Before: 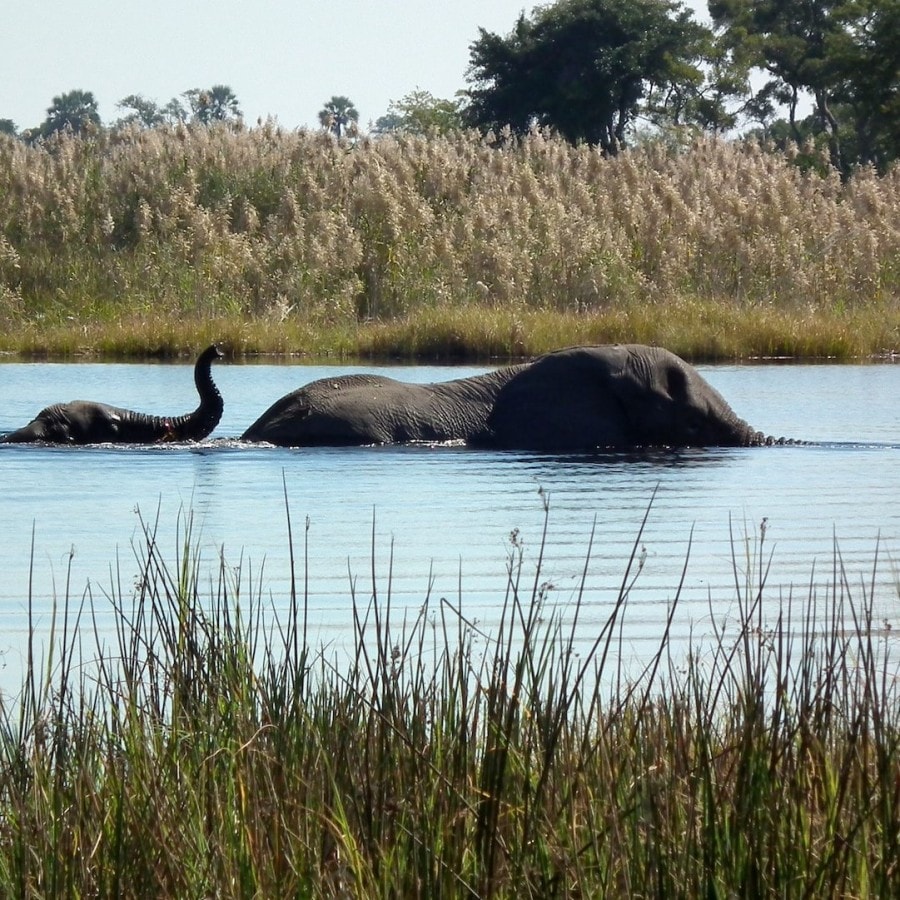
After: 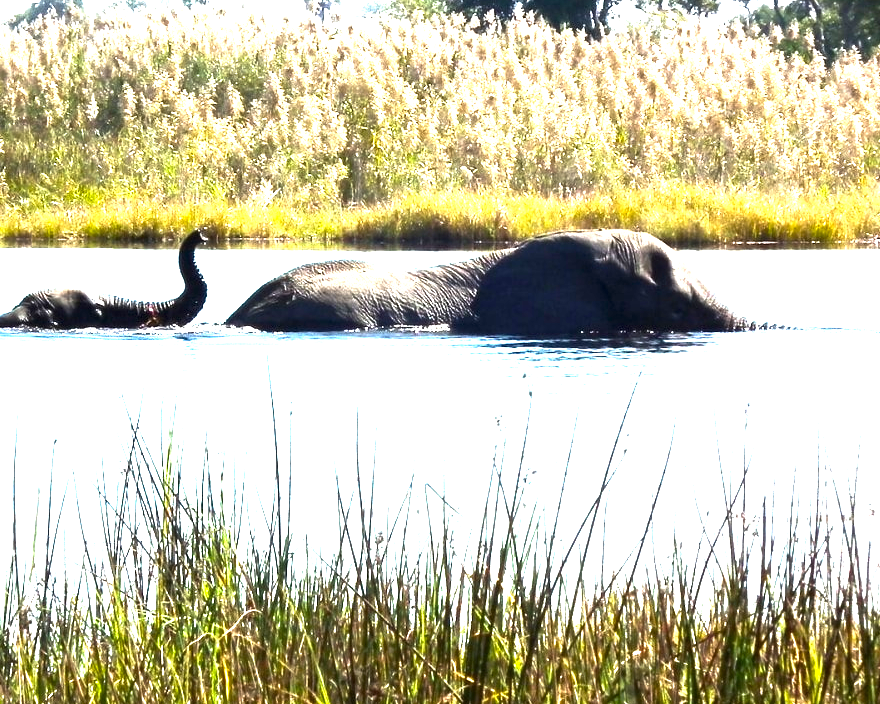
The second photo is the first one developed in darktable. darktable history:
crop and rotate: left 1.851%, top 12.872%, right 0.3%, bottom 8.857%
color balance rgb: perceptual saturation grading › global saturation 0.435%, perceptual brilliance grading › global brilliance 34.345%, perceptual brilliance grading › highlights 50.399%, perceptual brilliance grading › mid-tones 59.836%, perceptual brilliance grading › shadows 34.524%
